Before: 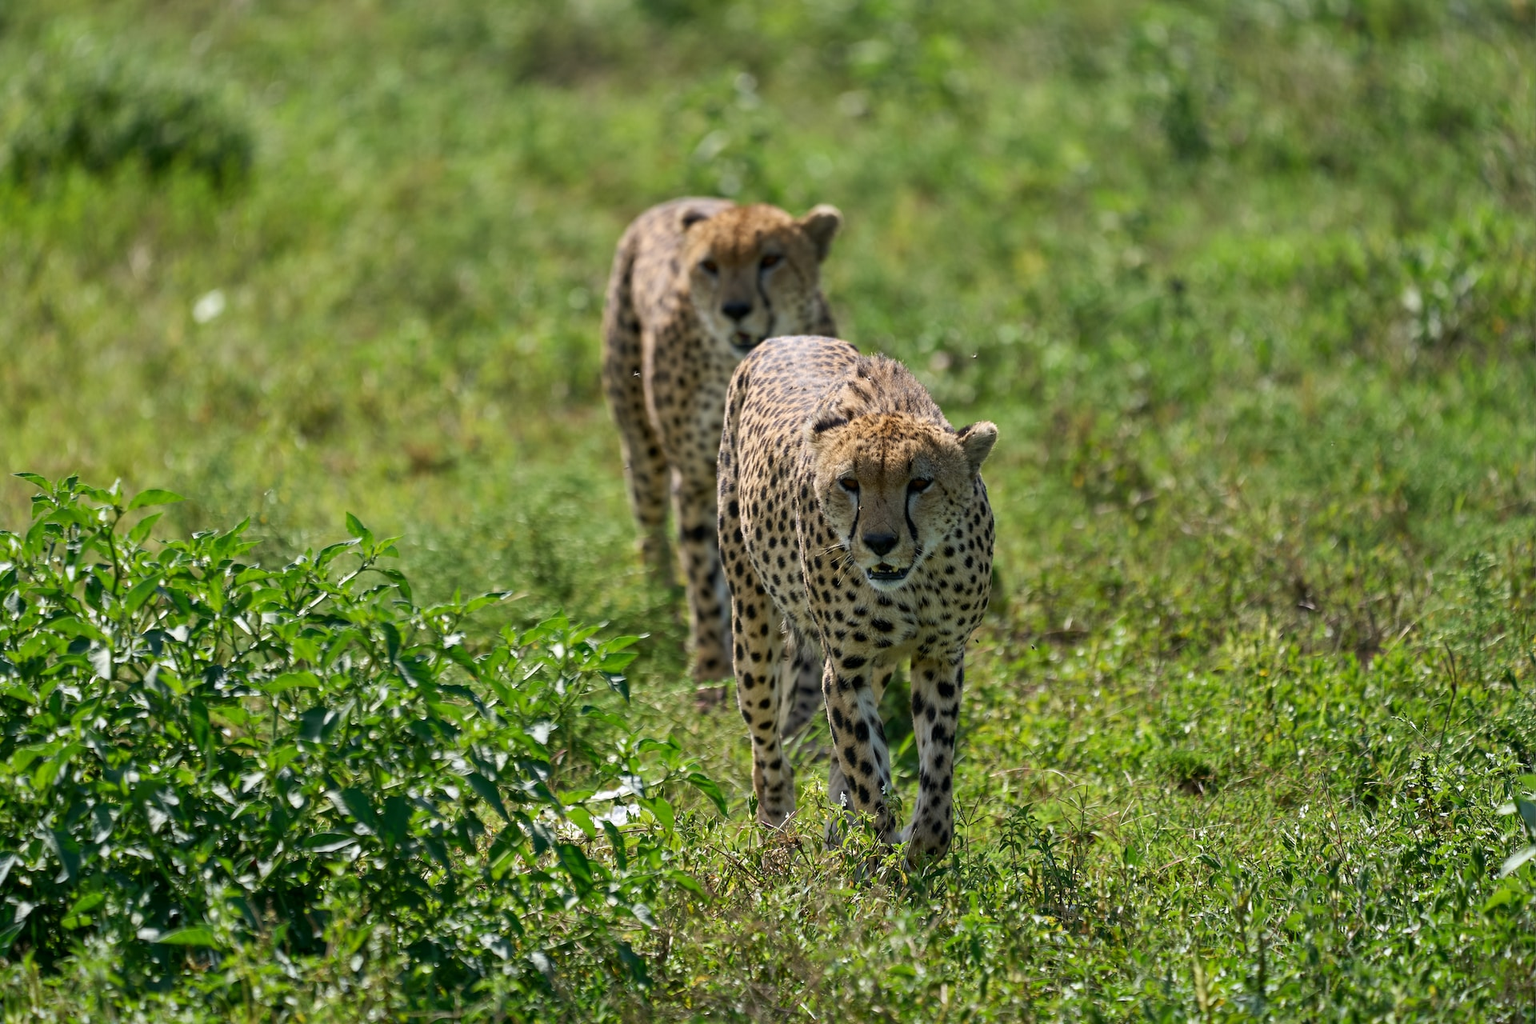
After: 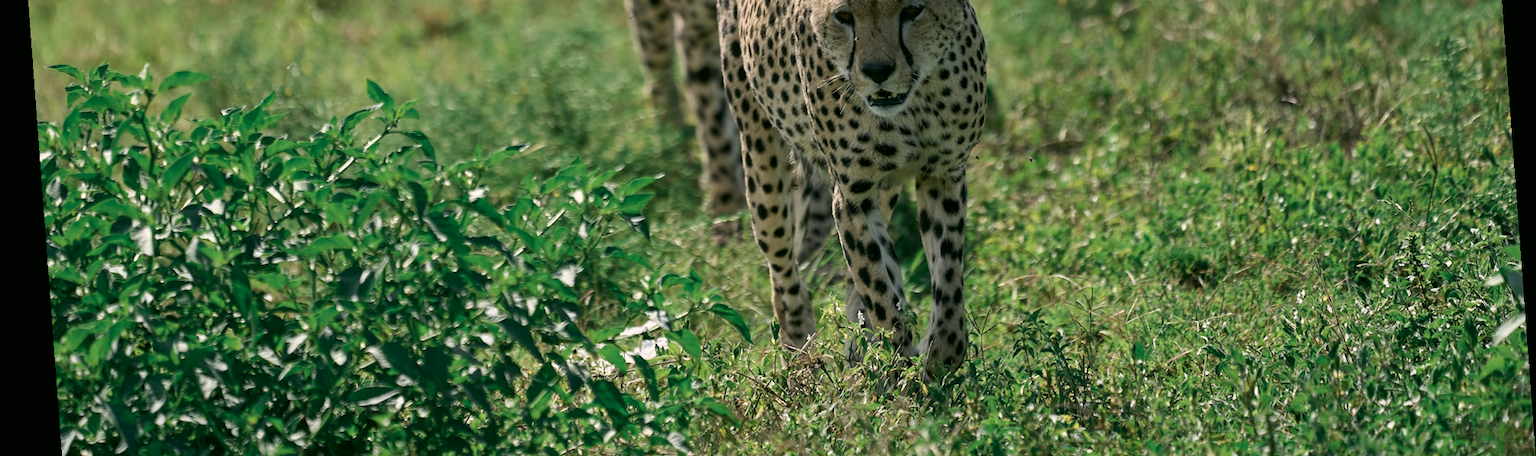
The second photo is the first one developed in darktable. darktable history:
crop: top 45.551%, bottom 12.262%
color zones: curves: ch0 [(0, 0.5) (0.125, 0.4) (0.25, 0.5) (0.375, 0.4) (0.5, 0.4) (0.625, 0.35) (0.75, 0.35) (0.875, 0.5)]; ch1 [(0, 0.35) (0.125, 0.45) (0.25, 0.35) (0.375, 0.35) (0.5, 0.35) (0.625, 0.35) (0.75, 0.45) (0.875, 0.35)]; ch2 [(0, 0.6) (0.125, 0.5) (0.25, 0.5) (0.375, 0.6) (0.5, 0.6) (0.625, 0.5) (0.75, 0.5) (0.875, 0.5)]
rotate and perspective: rotation -4.25°, automatic cropping off
color correction: highlights a* 4.02, highlights b* 4.98, shadows a* -7.55, shadows b* 4.98
